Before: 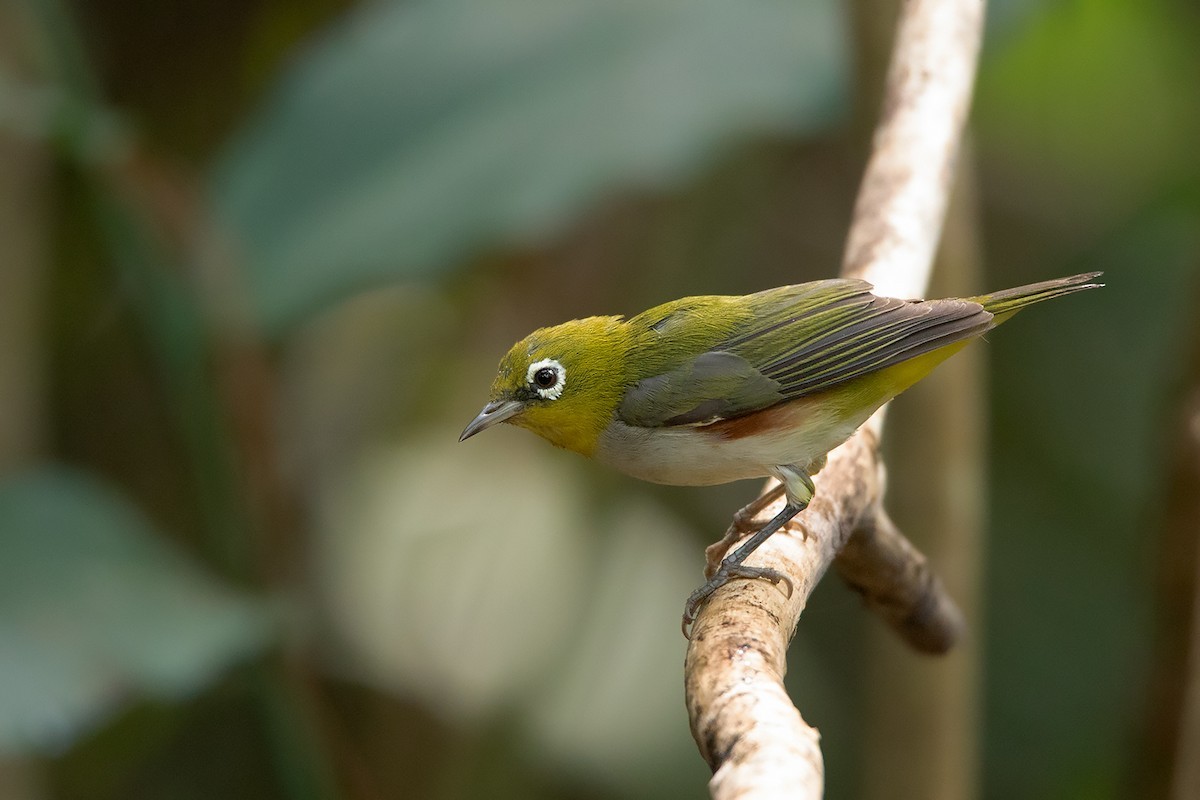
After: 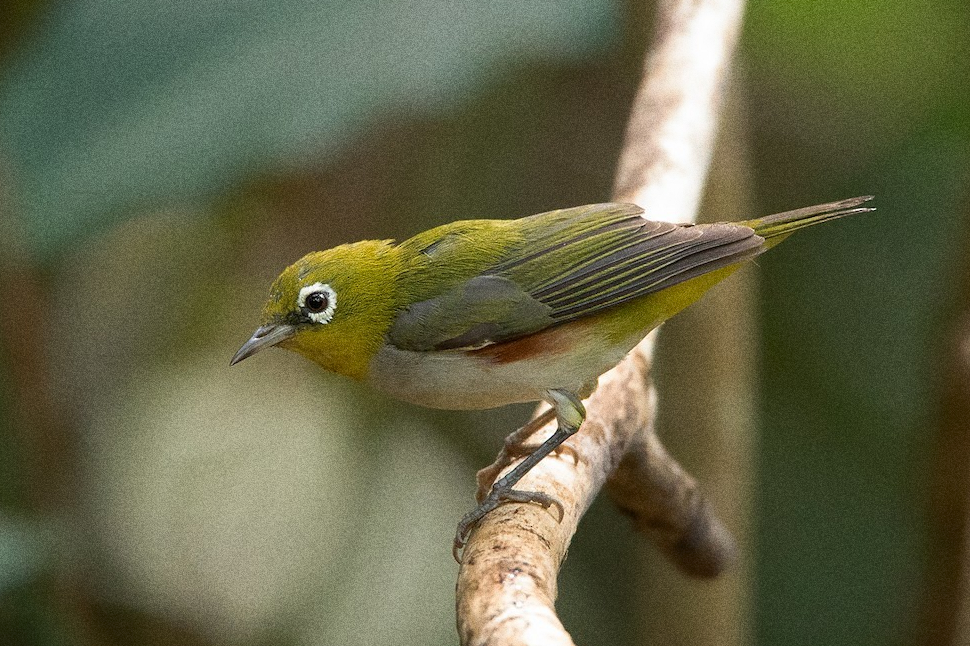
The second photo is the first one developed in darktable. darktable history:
grain: coarseness 0.09 ISO, strength 40%
crop: left 19.159%, top 9.58%, bottom 9.58%
